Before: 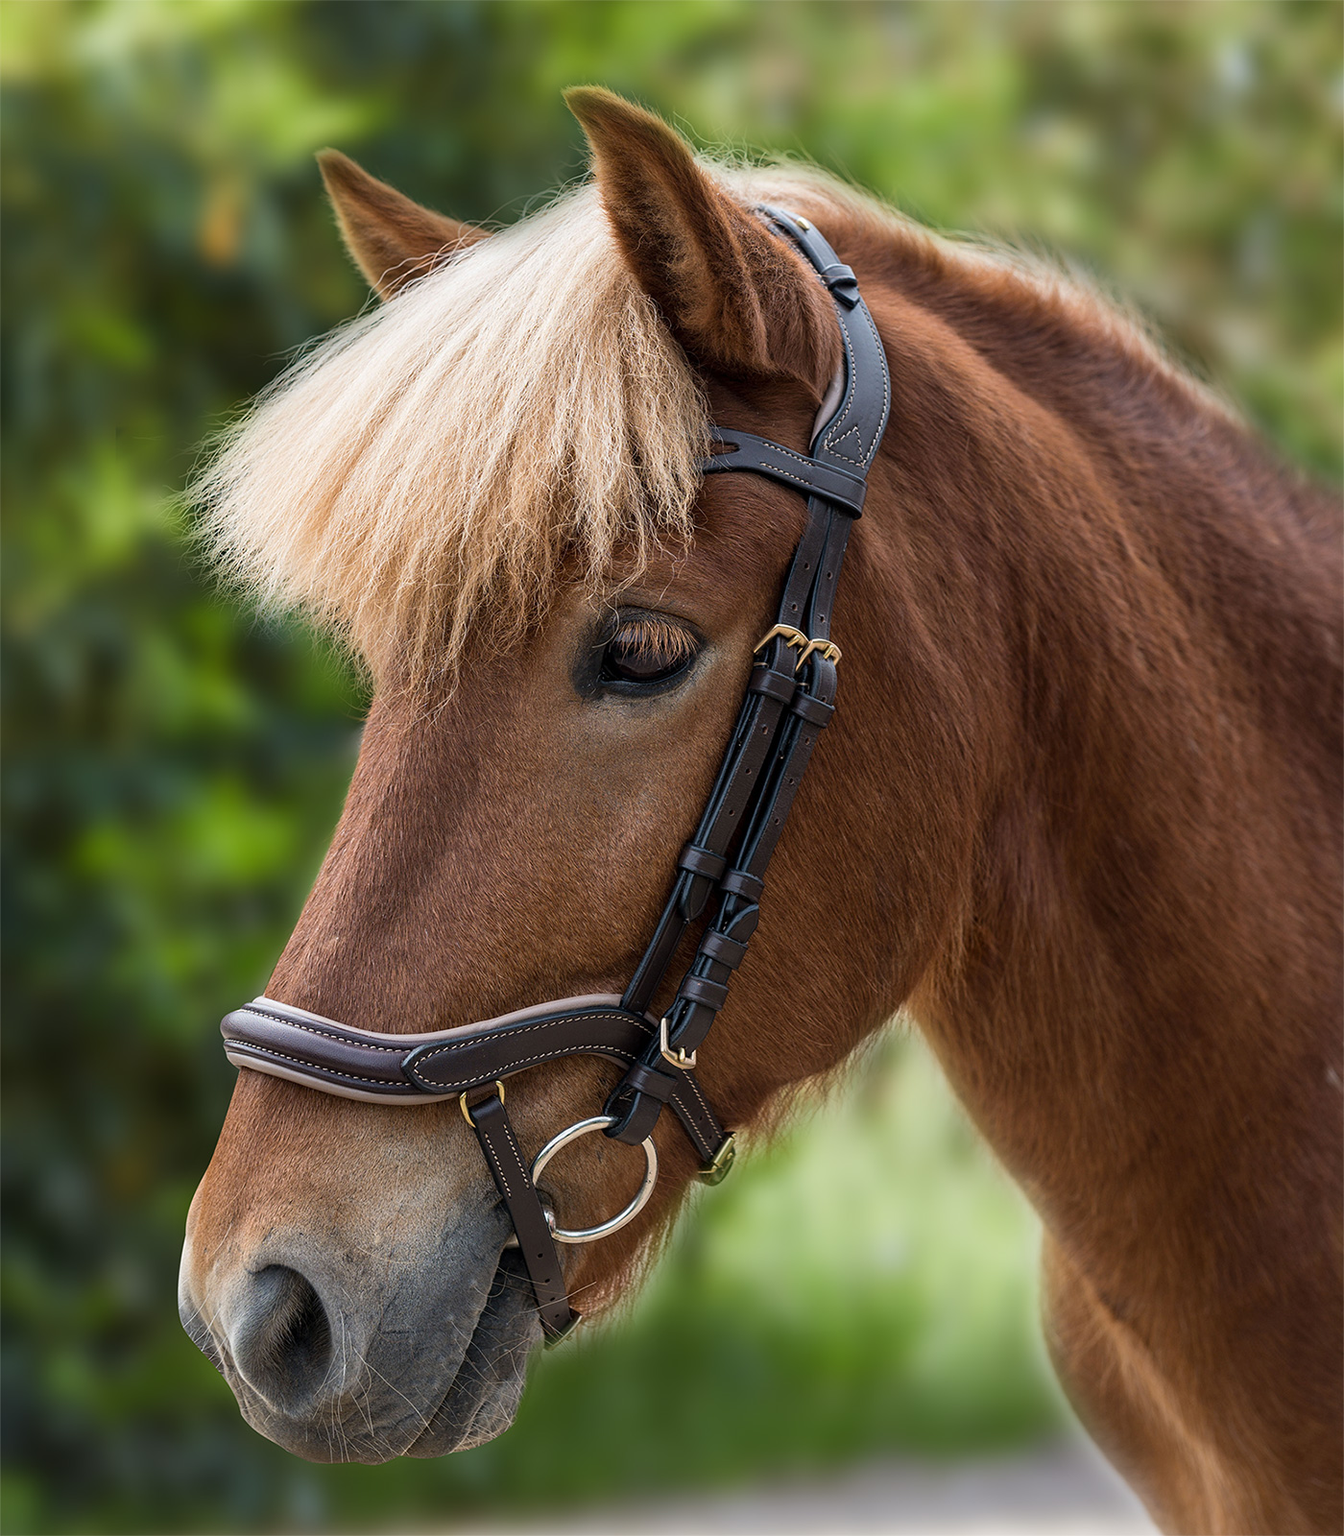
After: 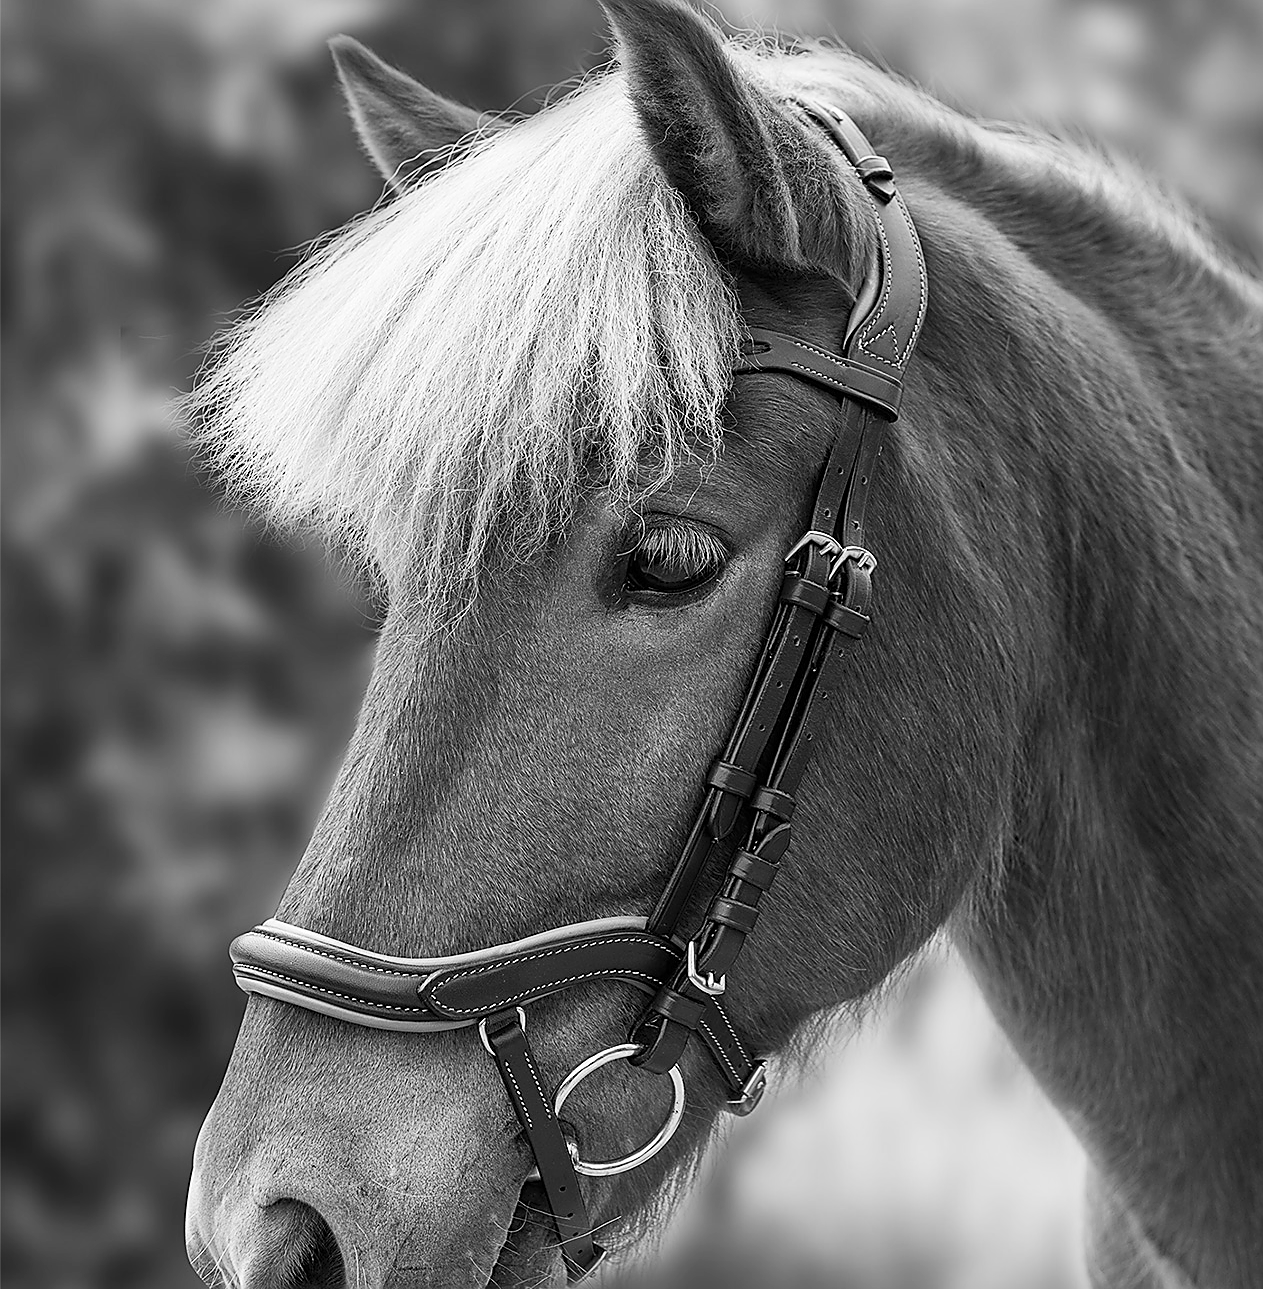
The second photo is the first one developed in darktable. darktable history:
sharpen: radius 1.4, amount 1.25, threshold 0.7
crop: top 7.49%, right 9.717%, bottom 11.943%
contrast brightness saturation: contrast 0.2, brightness 0.16, saturation 0.22
monochrome: on, module defaults
